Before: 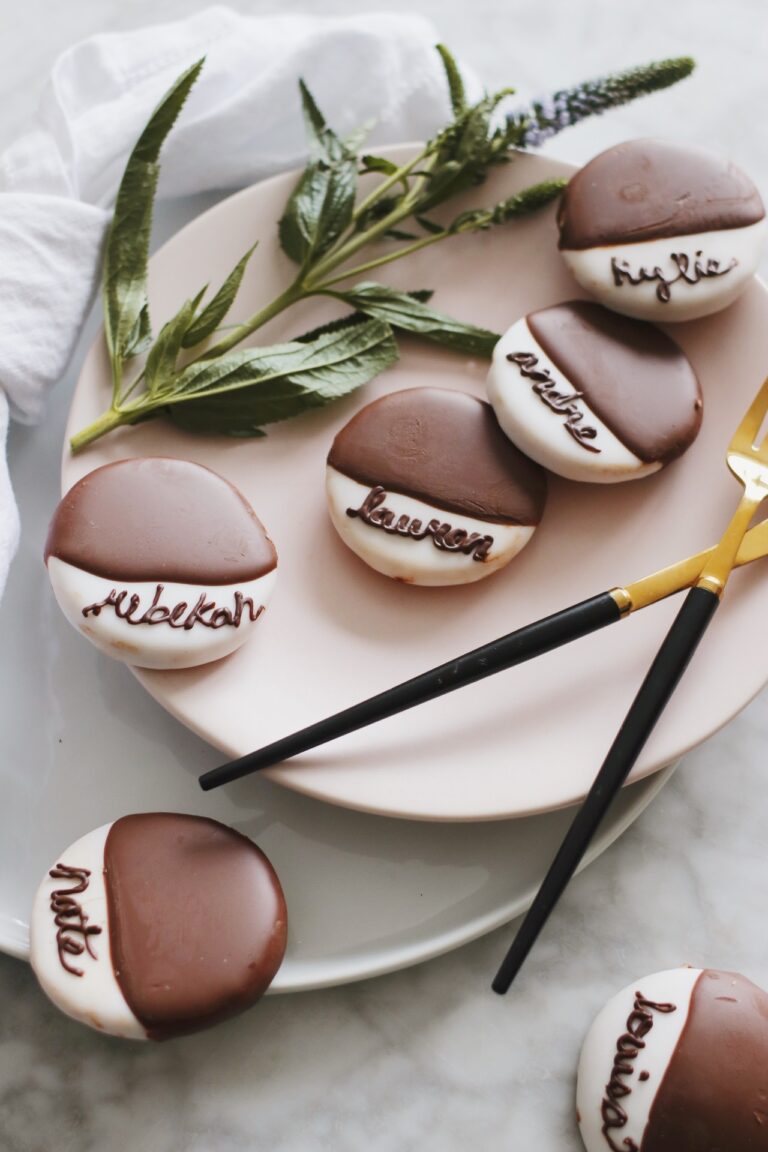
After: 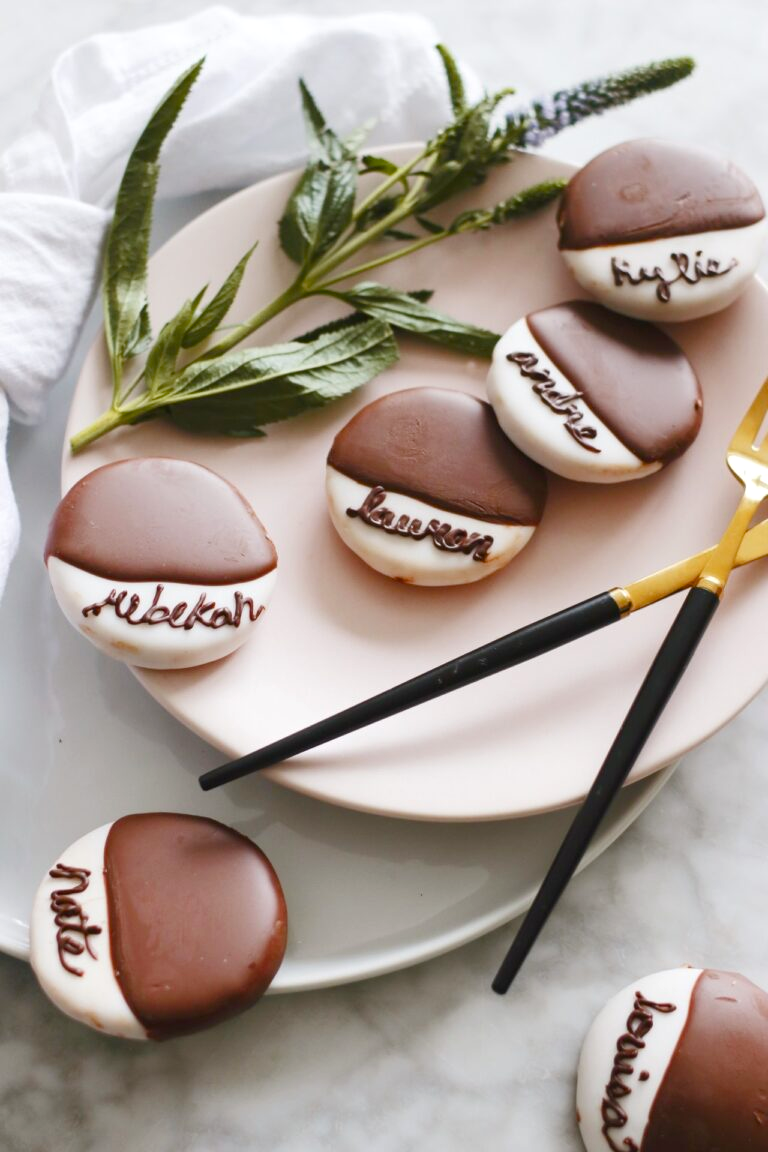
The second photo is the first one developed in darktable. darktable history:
color balance rgb: perceptual saturation grading › global saturation 20%, perceptual saturation grading › highlights -25%, perceptual saturation grading › shadows 25%
exposure: exposure 0.2 EV, compensate highlight preservation false
